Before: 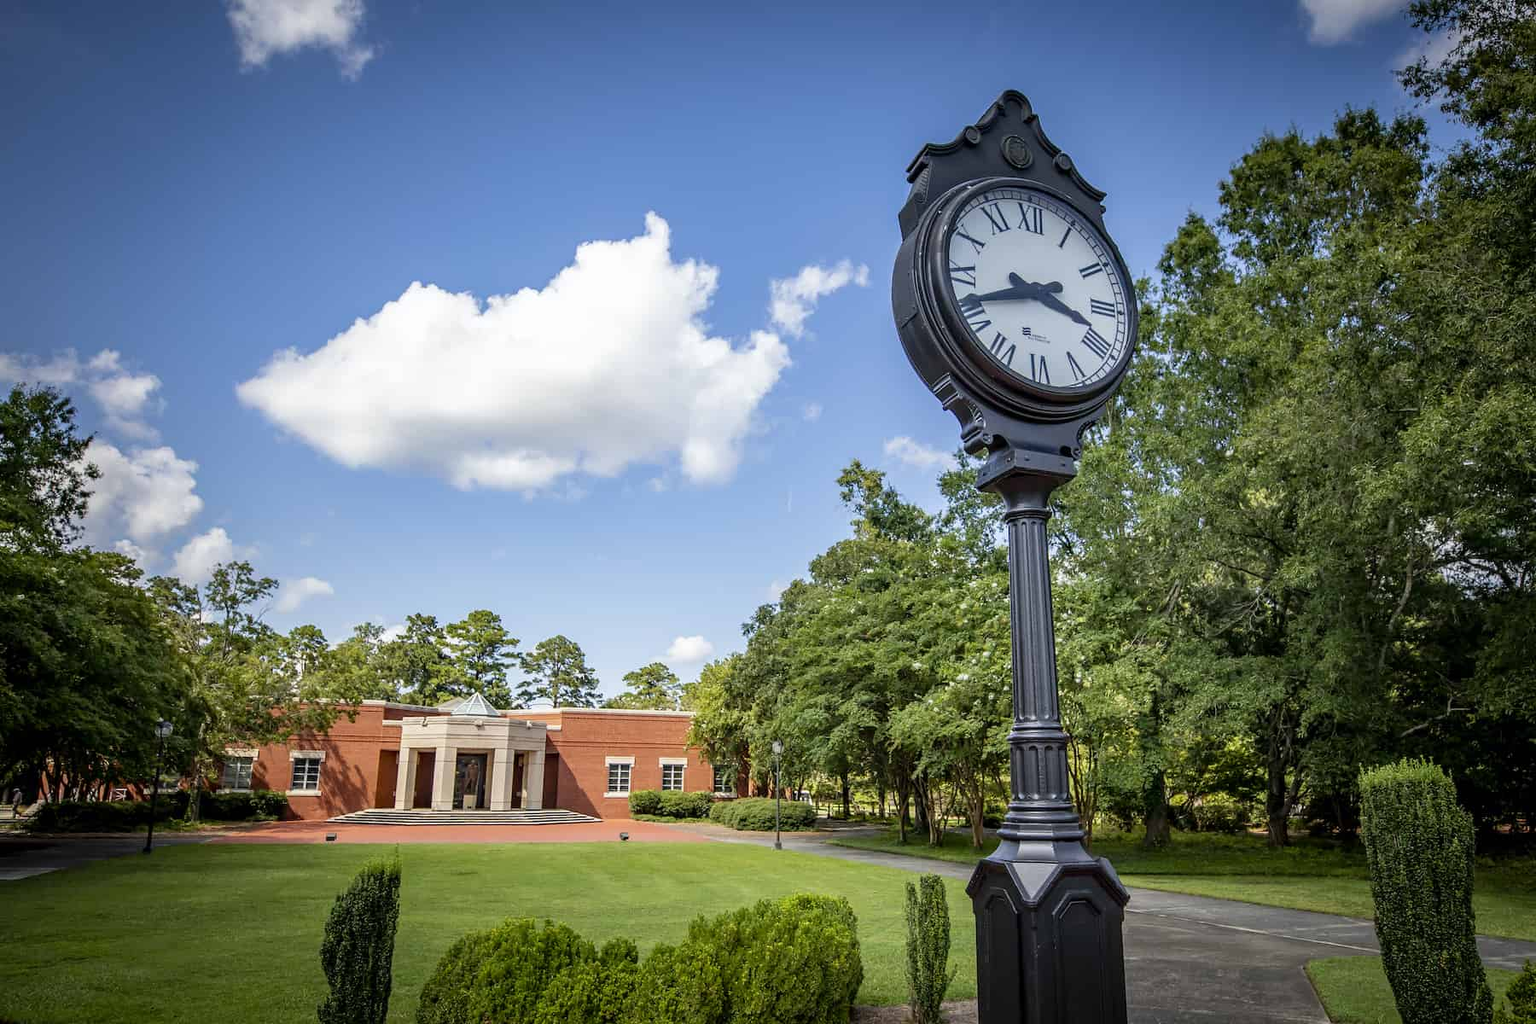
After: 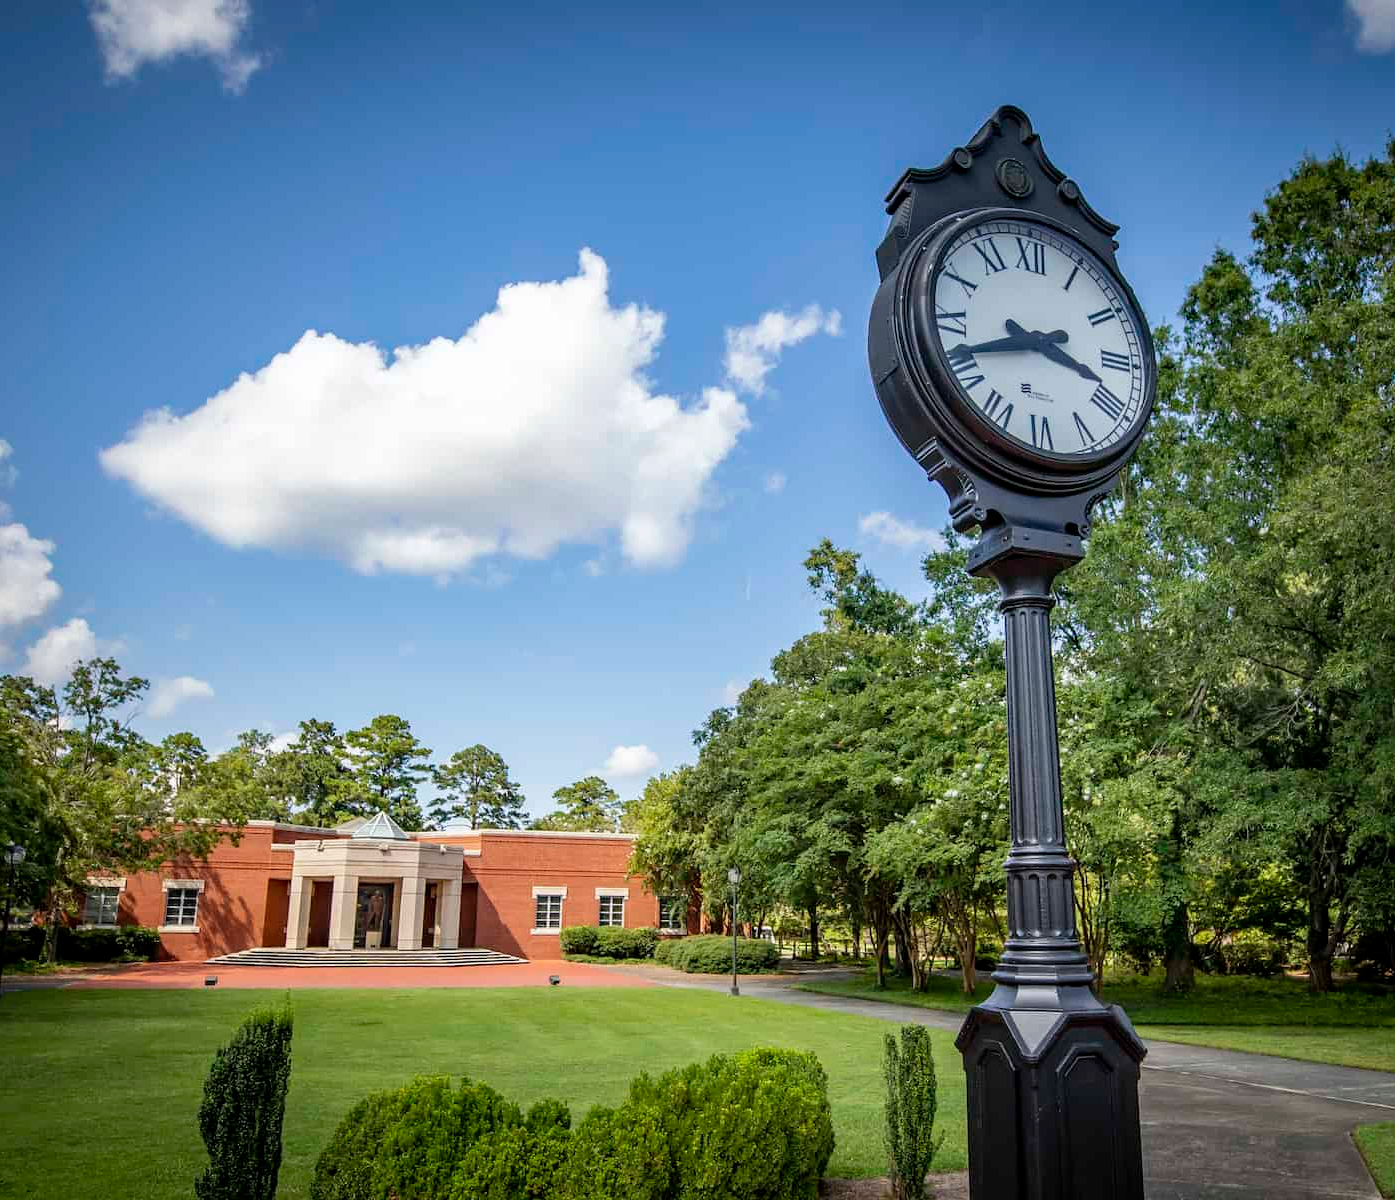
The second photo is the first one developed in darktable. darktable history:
crop: left 9.883%, right 12.604%
